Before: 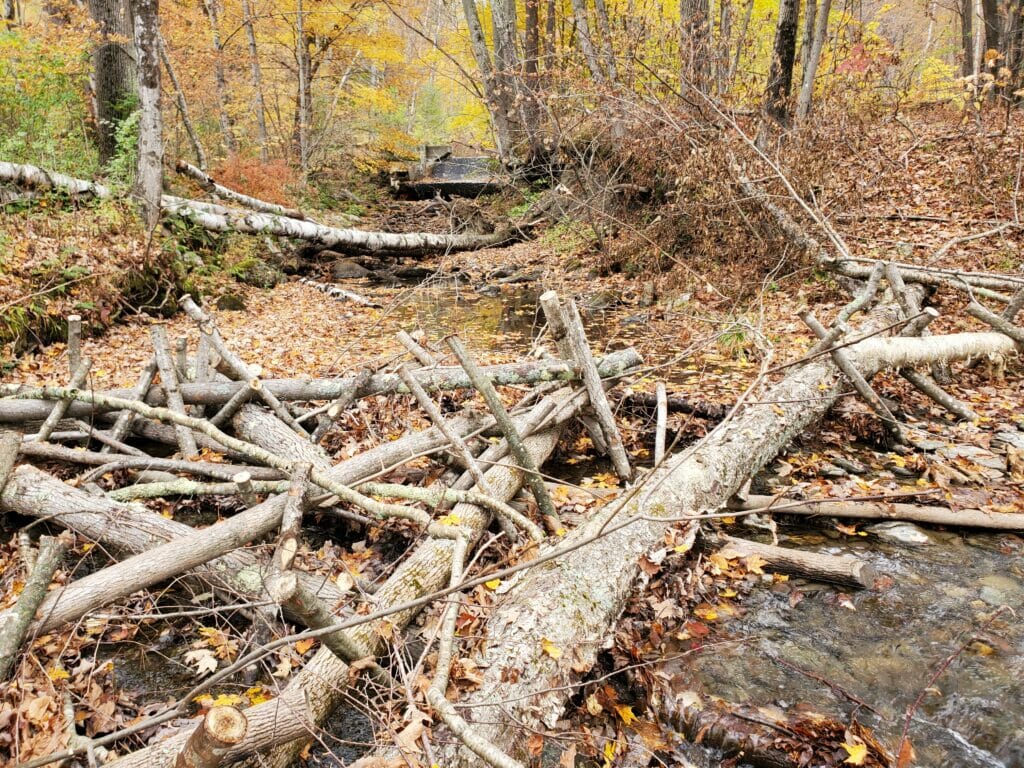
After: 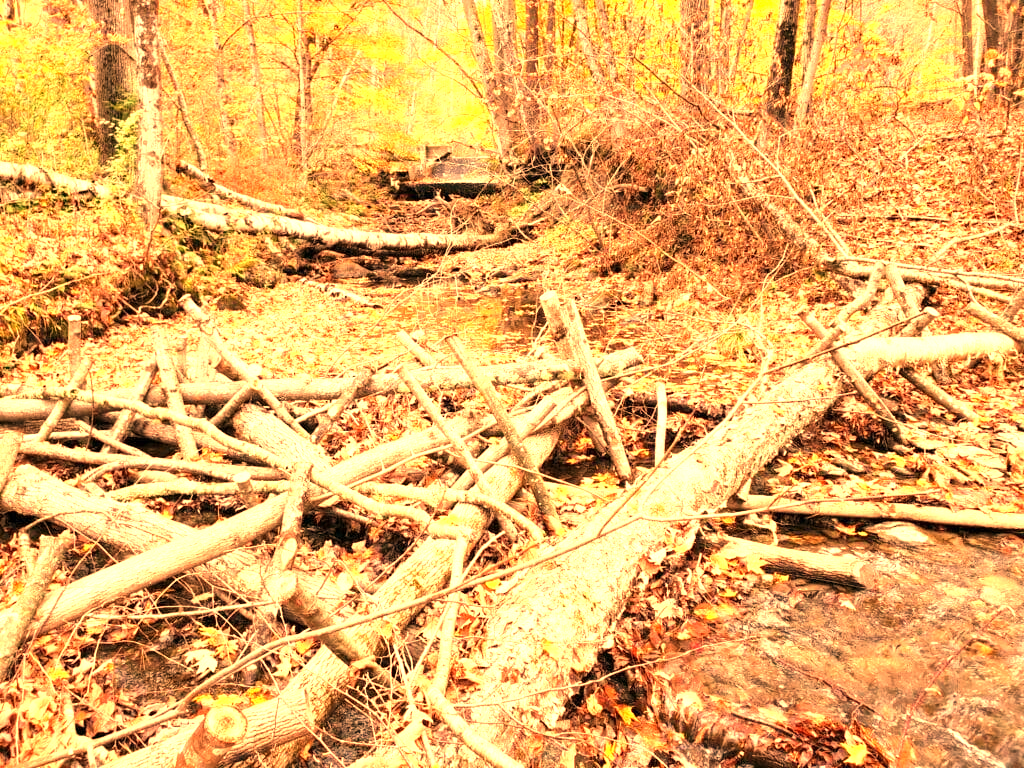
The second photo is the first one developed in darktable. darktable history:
exposure: exposure 1 EV, compensate highlight preservation false
white balance: red 1.467, blue 0.684
